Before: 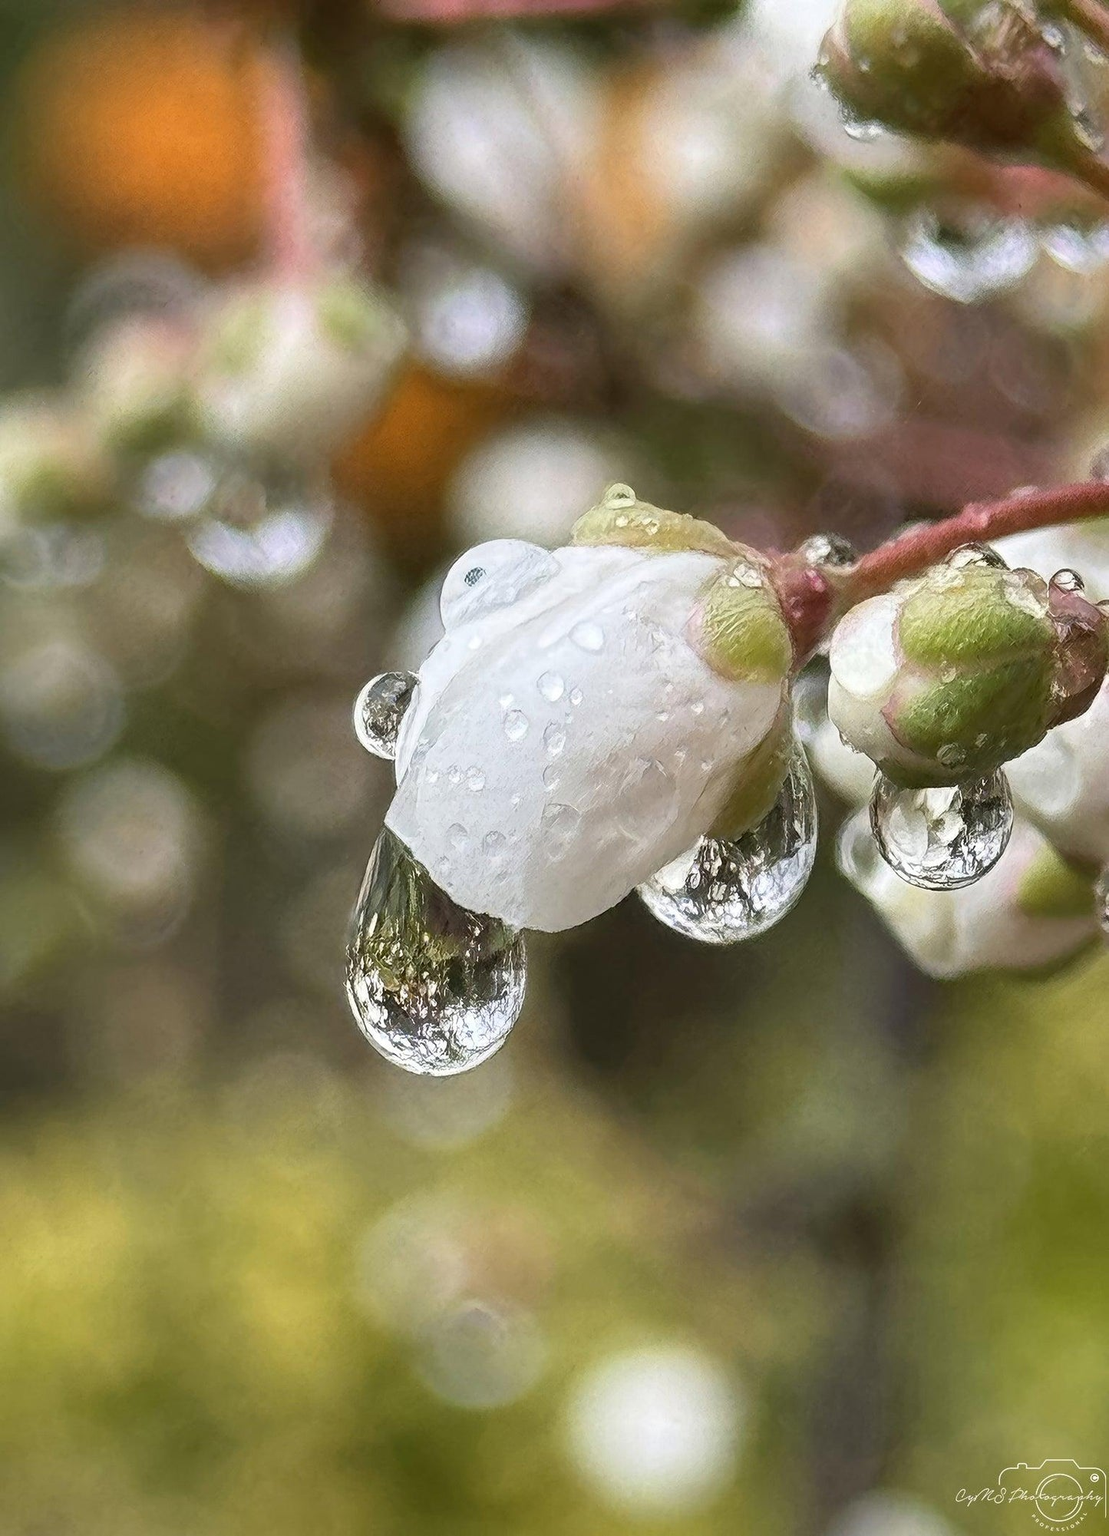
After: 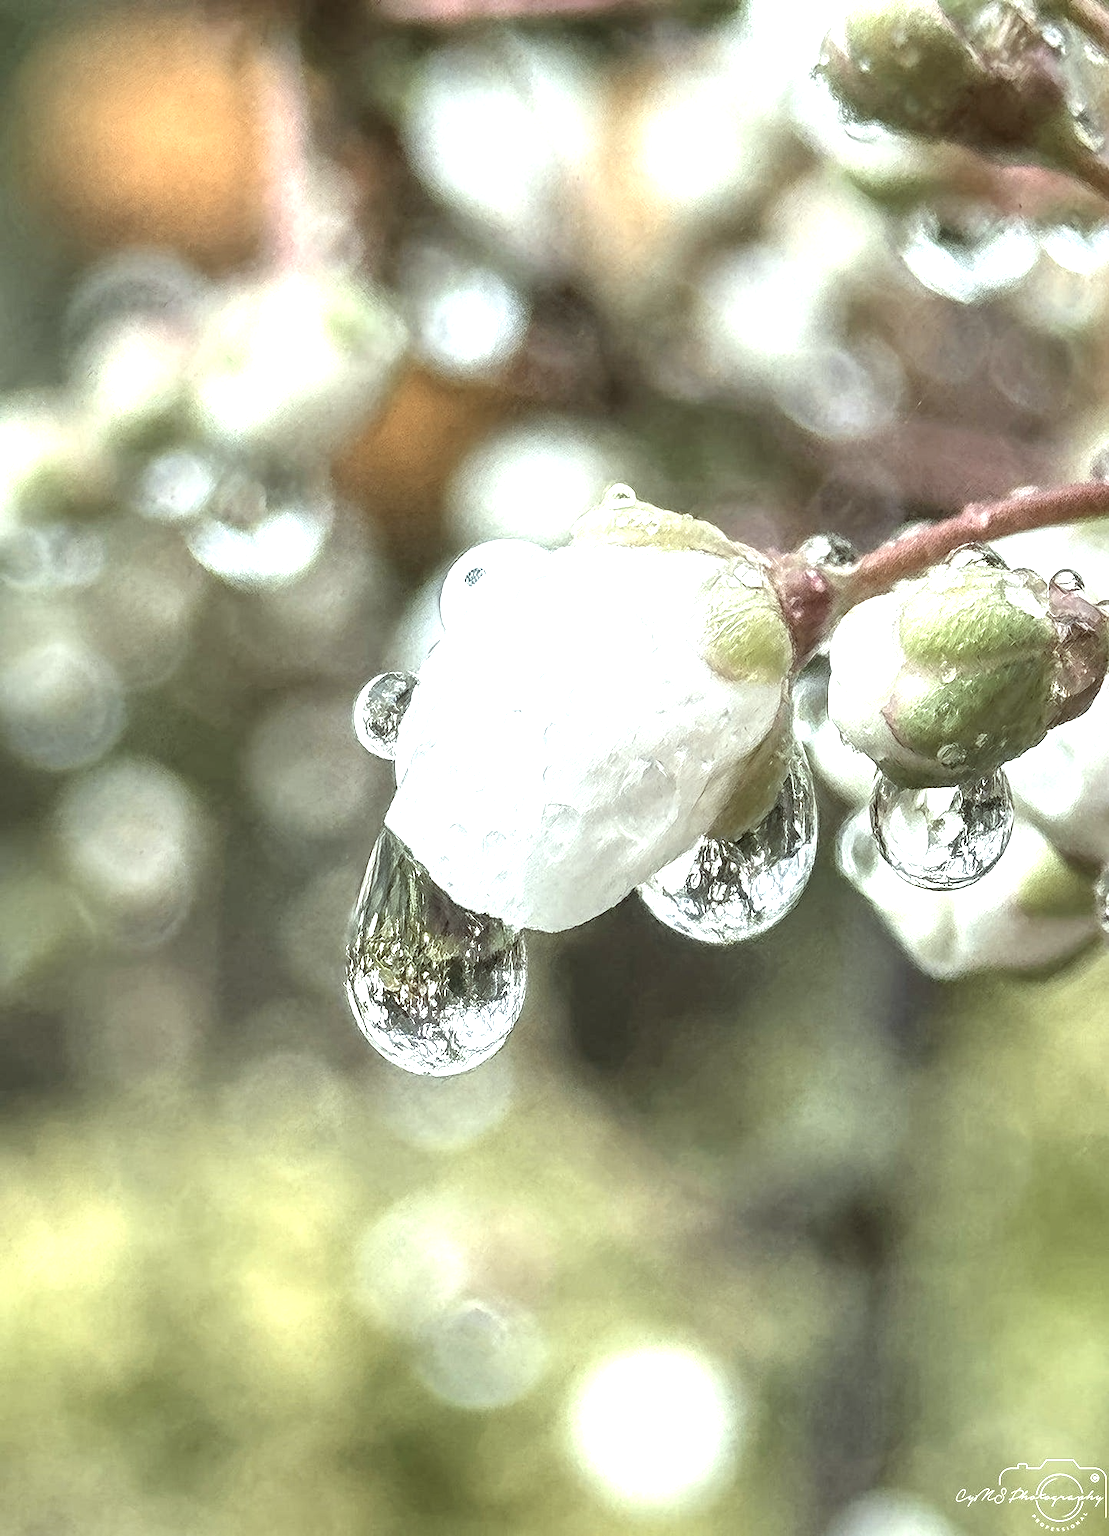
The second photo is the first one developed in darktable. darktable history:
color correction: highlights a* -6.69, highlights b* 0.49
exposure: black level correction 0, exposure 1.1 EV, compensate exposure bias true, compensate highlight preservation false
contrast brightness saturation: contrast -0.05, saturation -0.41
local contrast: highlights 40%, shadows 60%, detail 136%, midtone range 0.514
